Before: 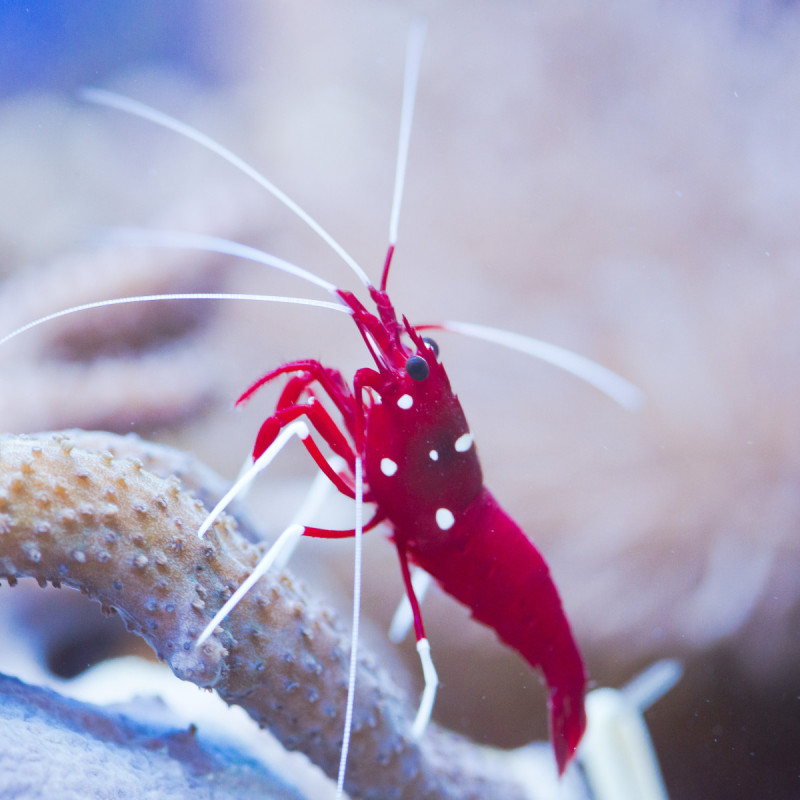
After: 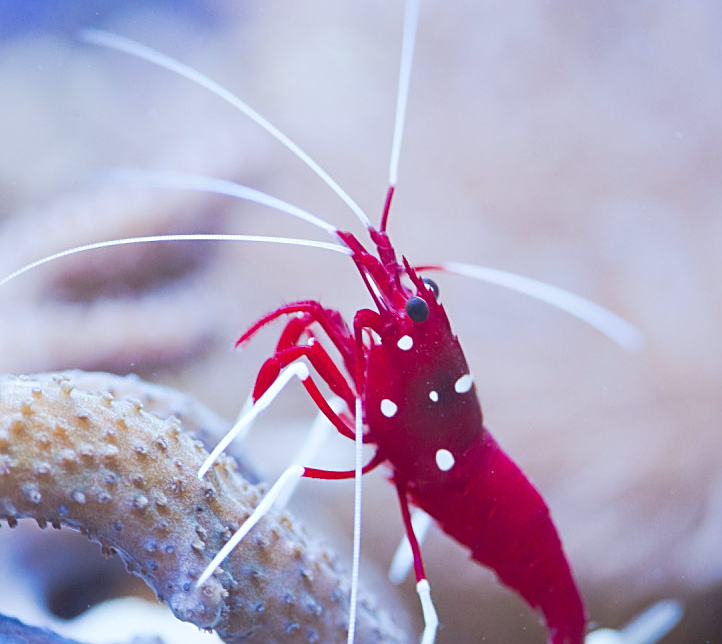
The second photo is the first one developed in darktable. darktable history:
crop: top 7.49%, right 9.717%, bottom 11.943%
white balance: red 0.988, blue 1.017
sharpen: on, module defaults
